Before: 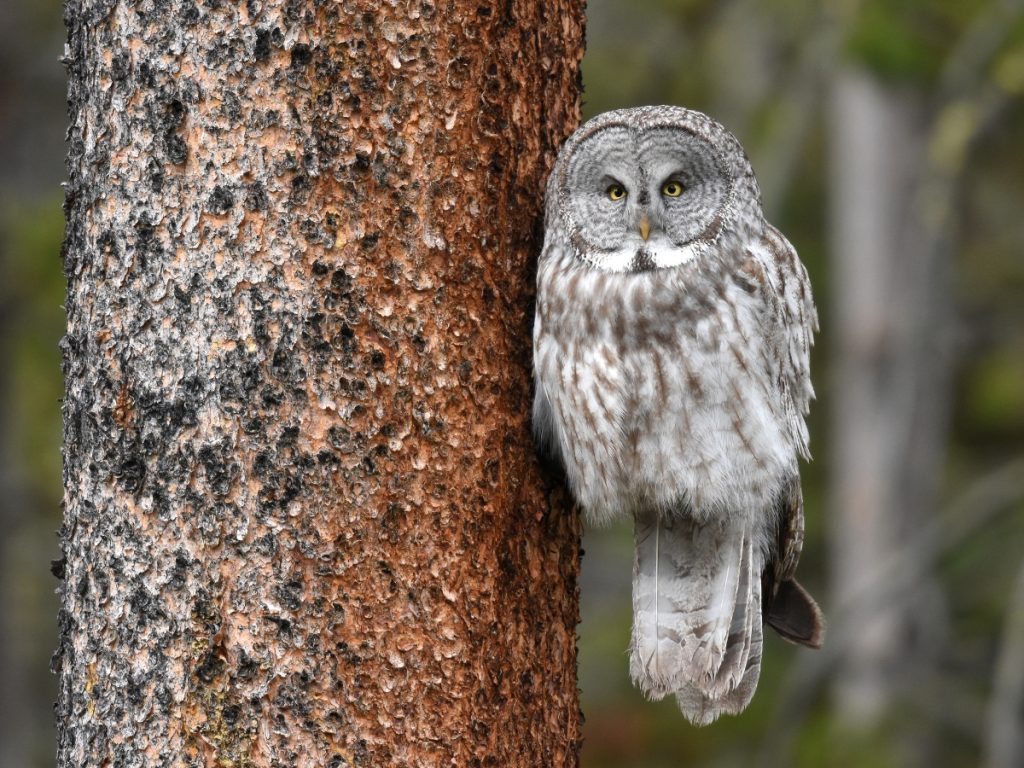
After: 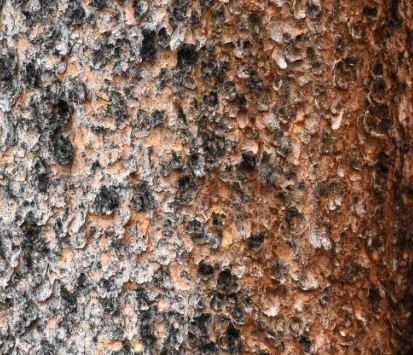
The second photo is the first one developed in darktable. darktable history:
crop and rotate: left 11.221%, top 0.101%, right 48.423%, bottom 53.613%
